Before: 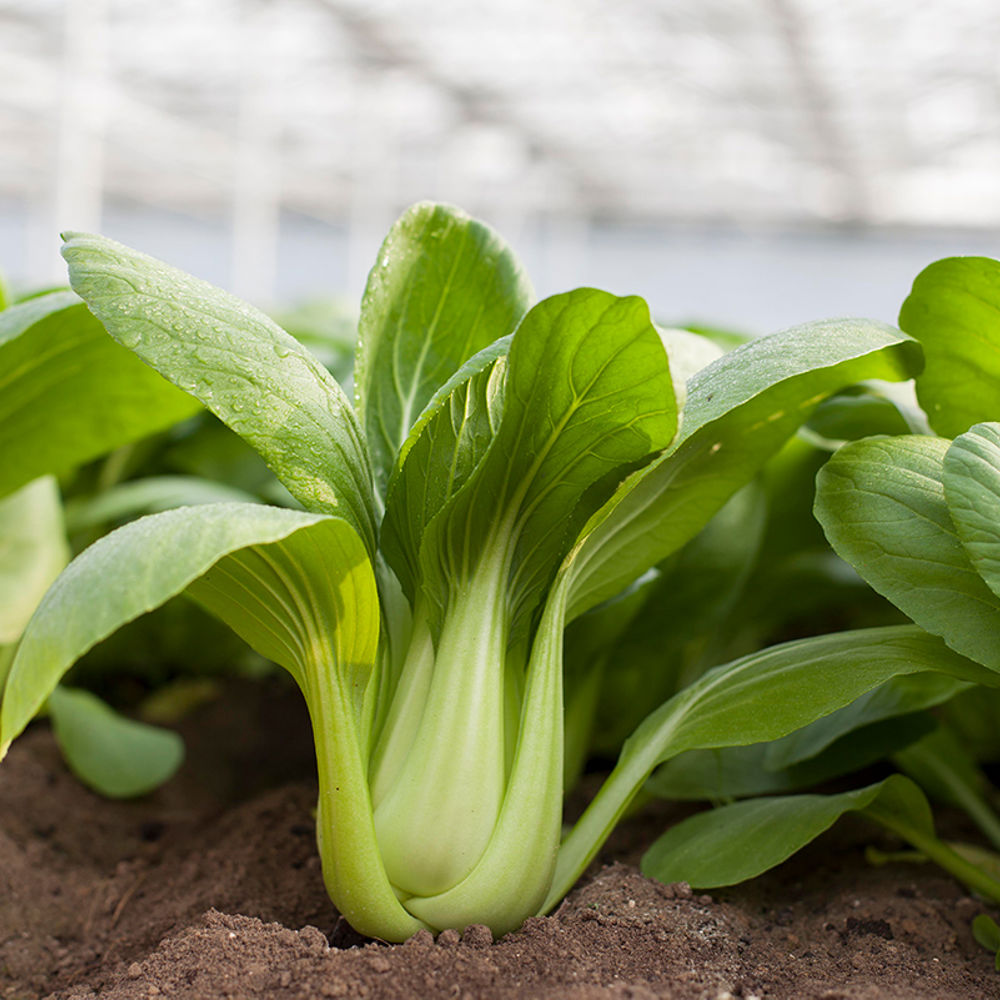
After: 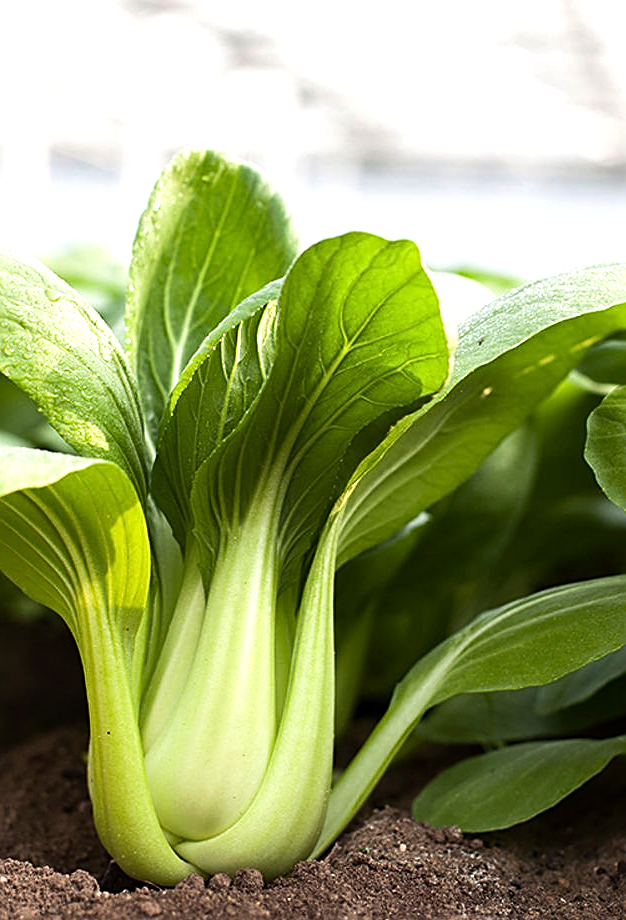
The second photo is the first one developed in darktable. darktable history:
sharpen: on, module defaults
tone equalizer: -8 EV -0.731 EV, -7 EV -0.731 EV, -6 EV -0.615 EV, -5 EV -0.379 EV, -3 EV 0.385 EV, -2 EV 0.6 EV, -1 EV 0.676 EV, +0 EV 0.722 EV, edges refinement/feathering 500, mask exposure compensation -1.57 EV, preserve details no
crop and rotate: left 22.994%, top 5.63%, right 14.334%, bottom 2.338%
